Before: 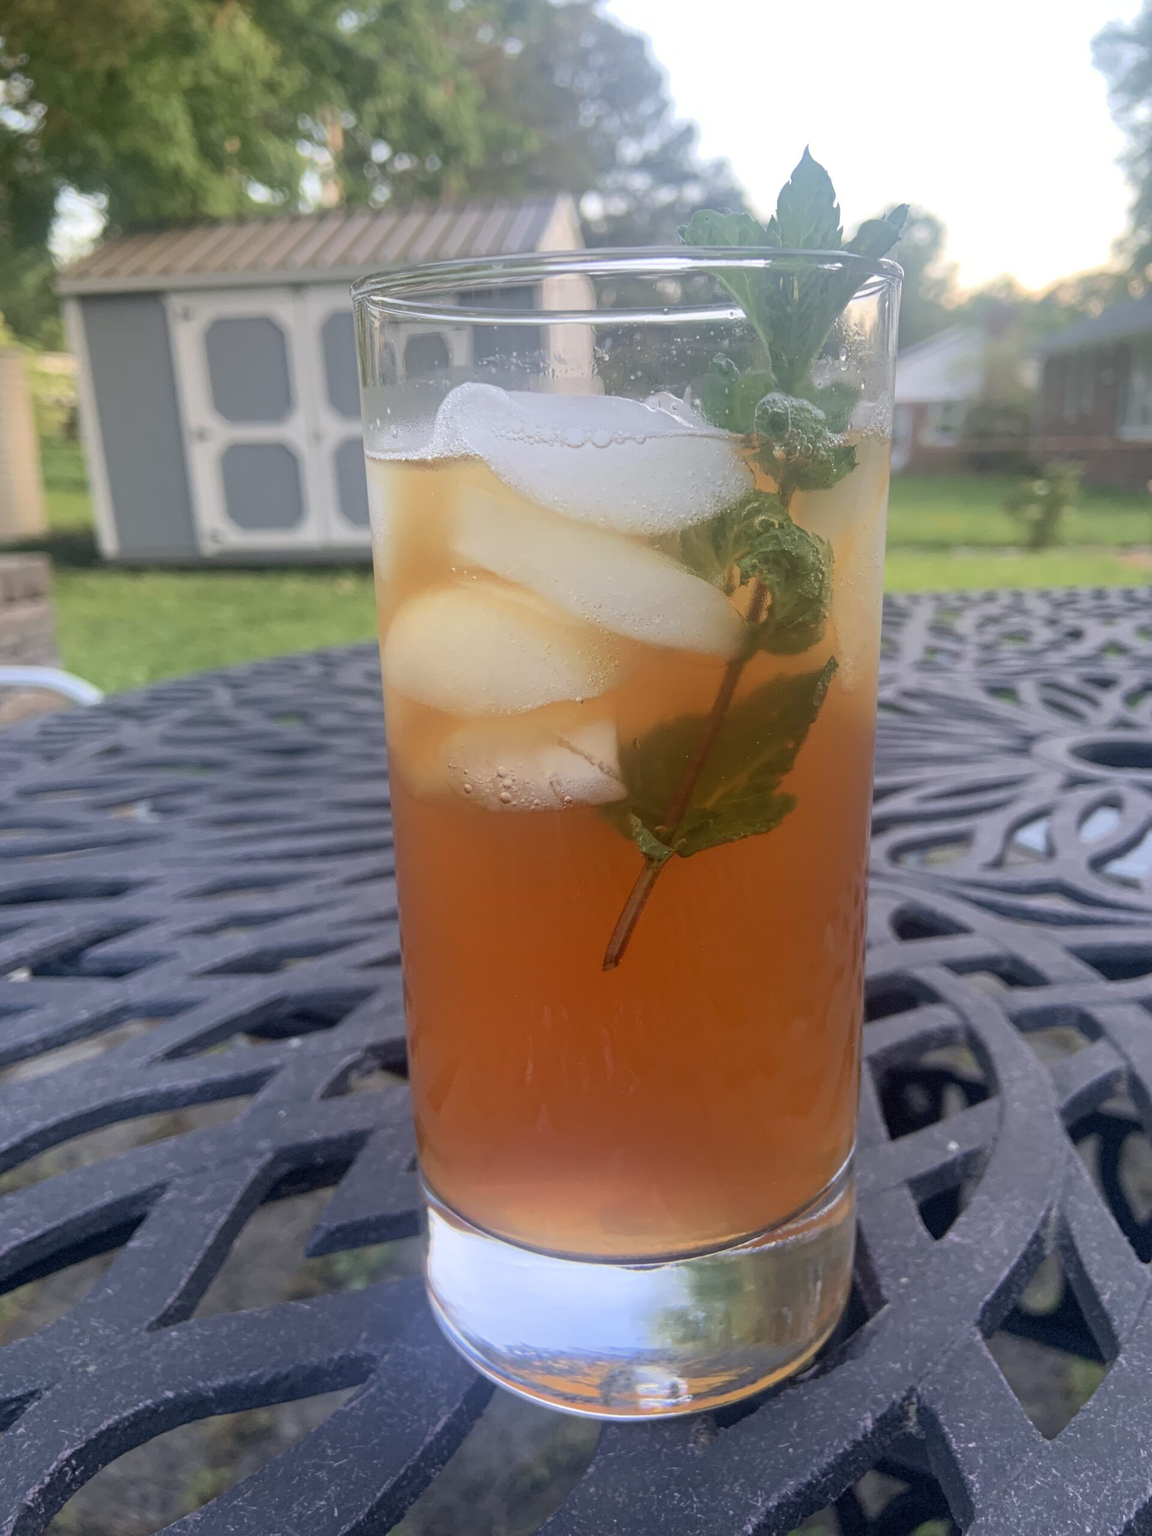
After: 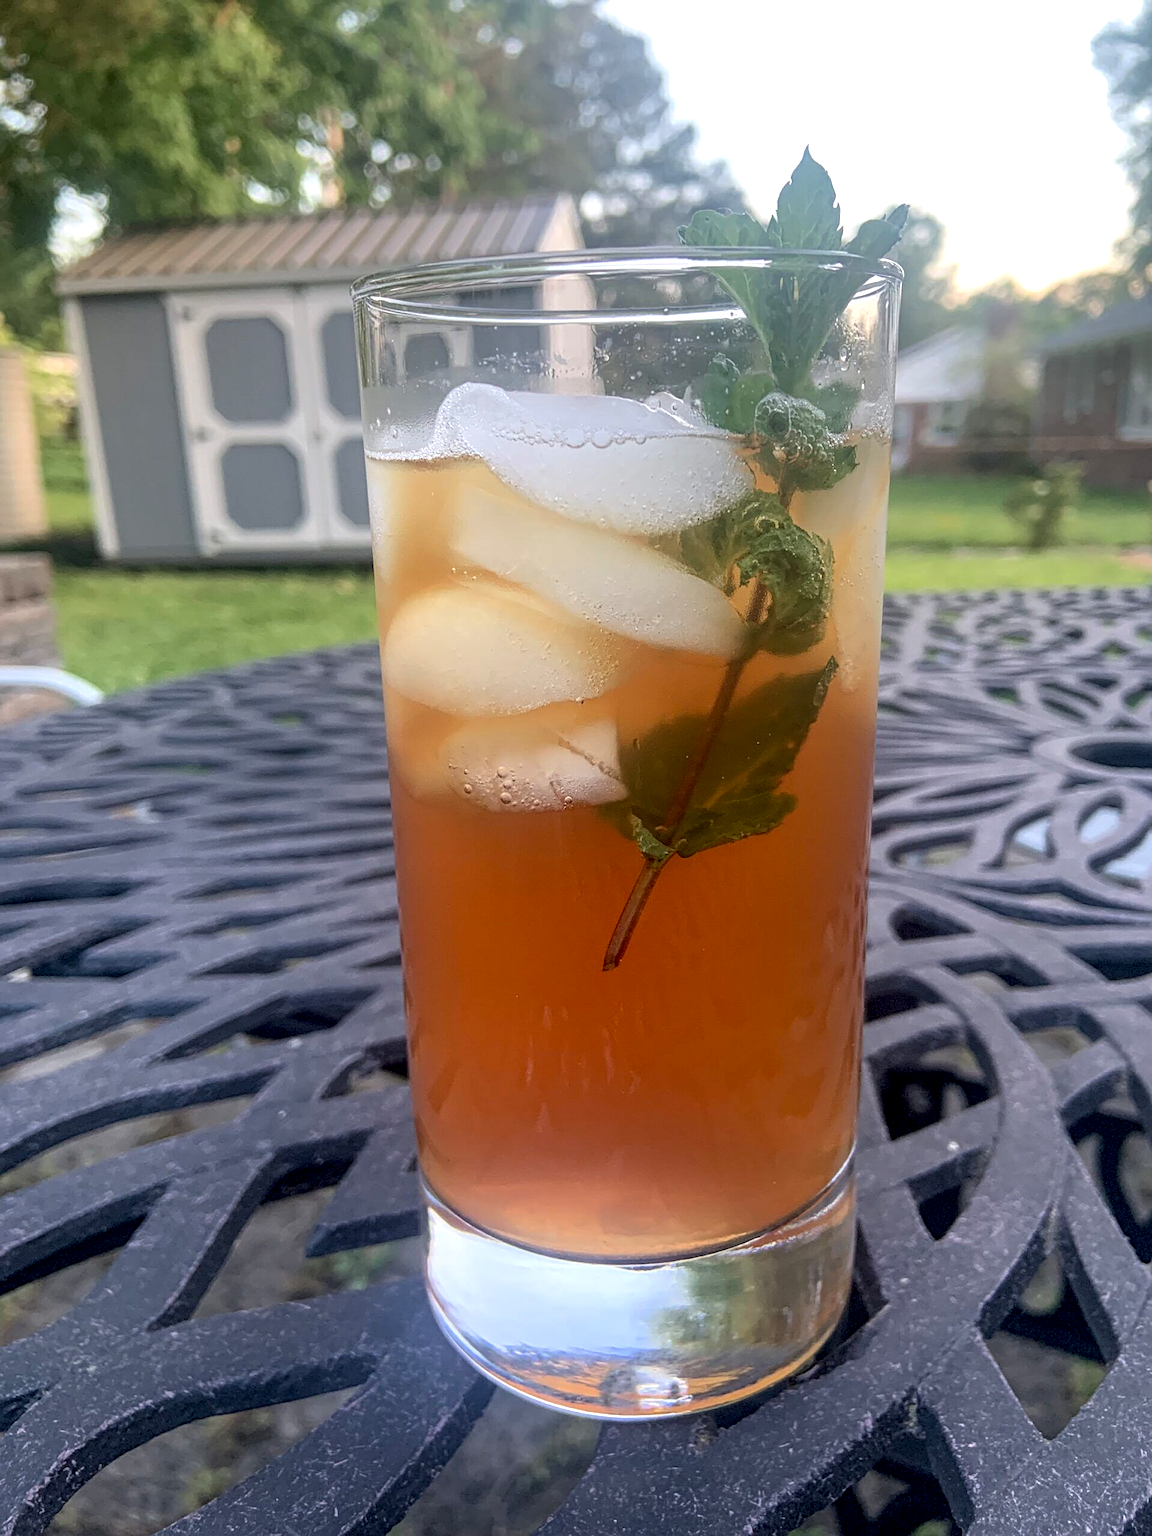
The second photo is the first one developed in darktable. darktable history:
local contrast: highlights 59%, detail 145%
sharpen: on, module defaults
